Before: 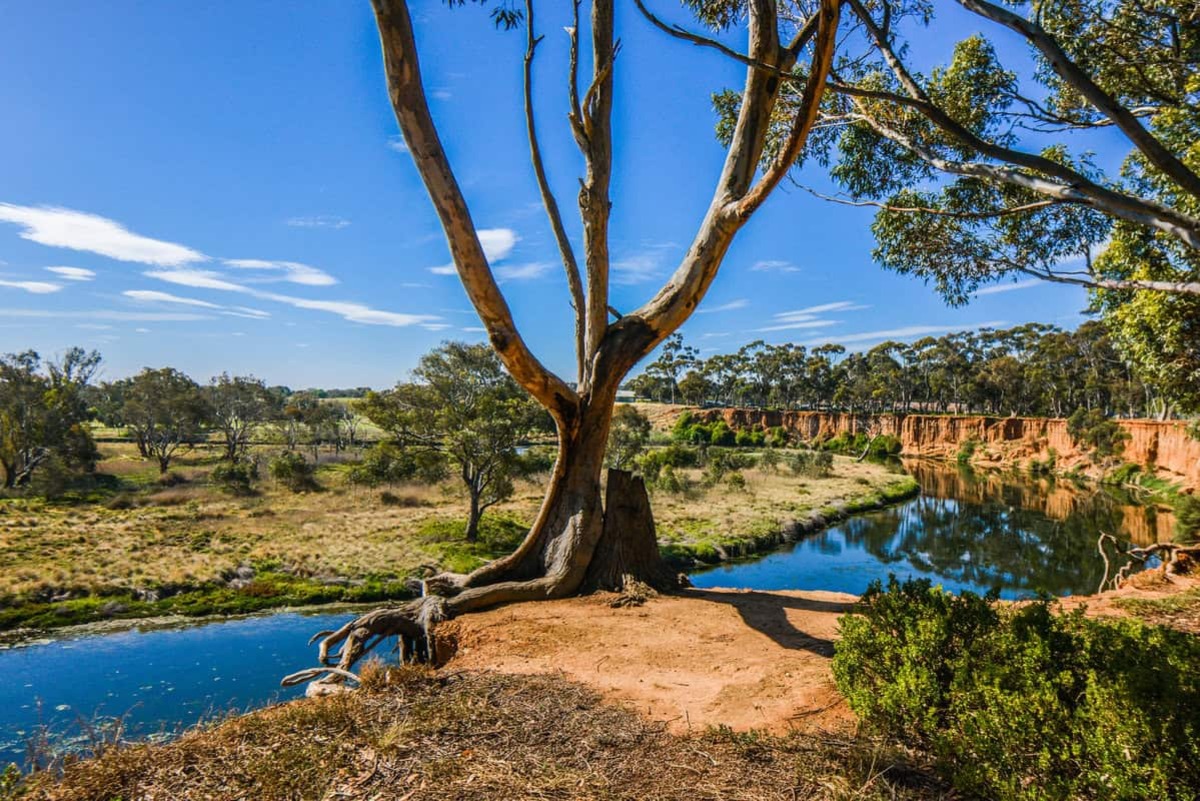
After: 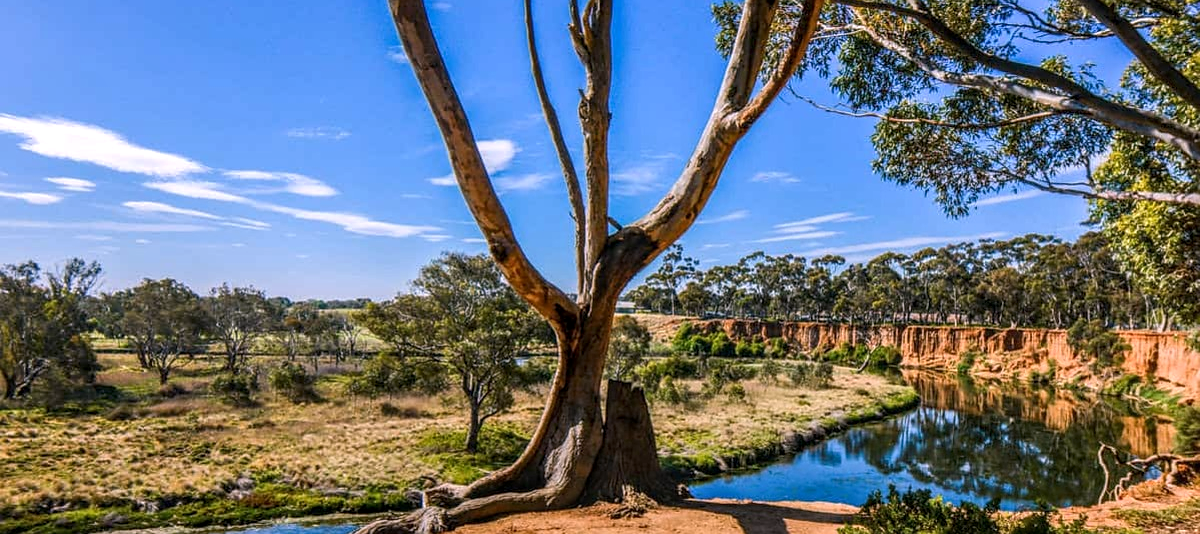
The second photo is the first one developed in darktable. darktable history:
crop: top 11.166%, bottom 22.168%
local contrast: on, module defaults
white balance: red 1.05, blue 1.072
sharpen: radius 1
